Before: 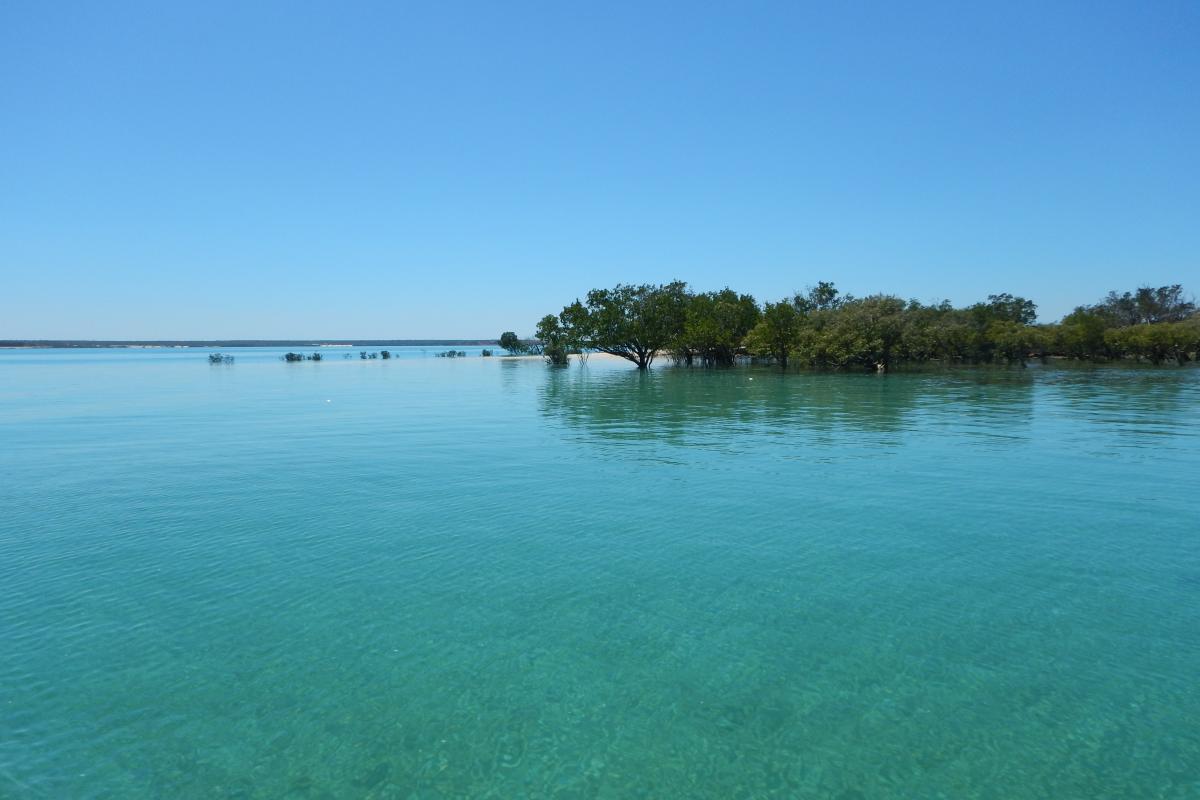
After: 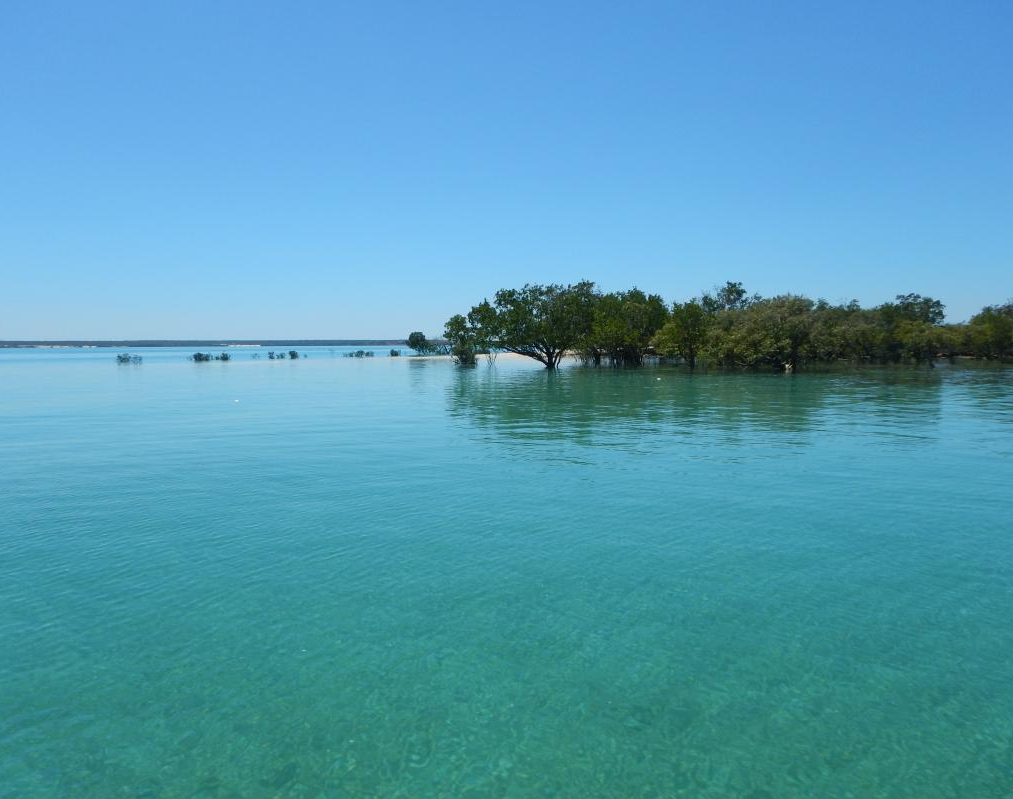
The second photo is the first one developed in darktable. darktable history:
crop: left 7.672%, right 7.862%
